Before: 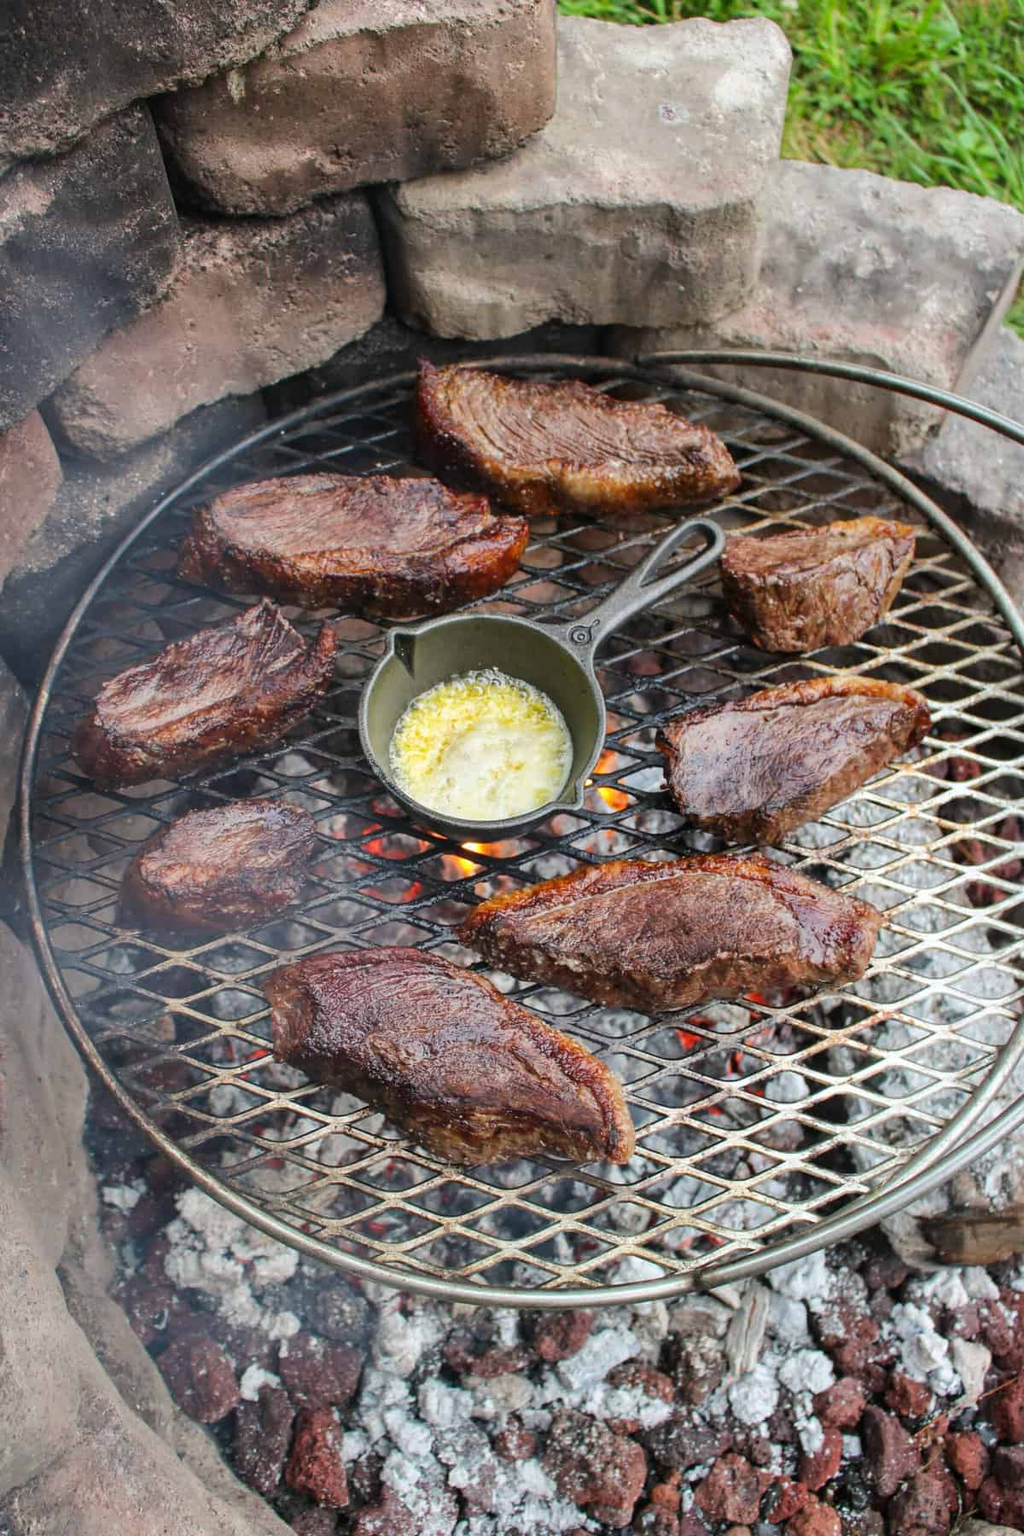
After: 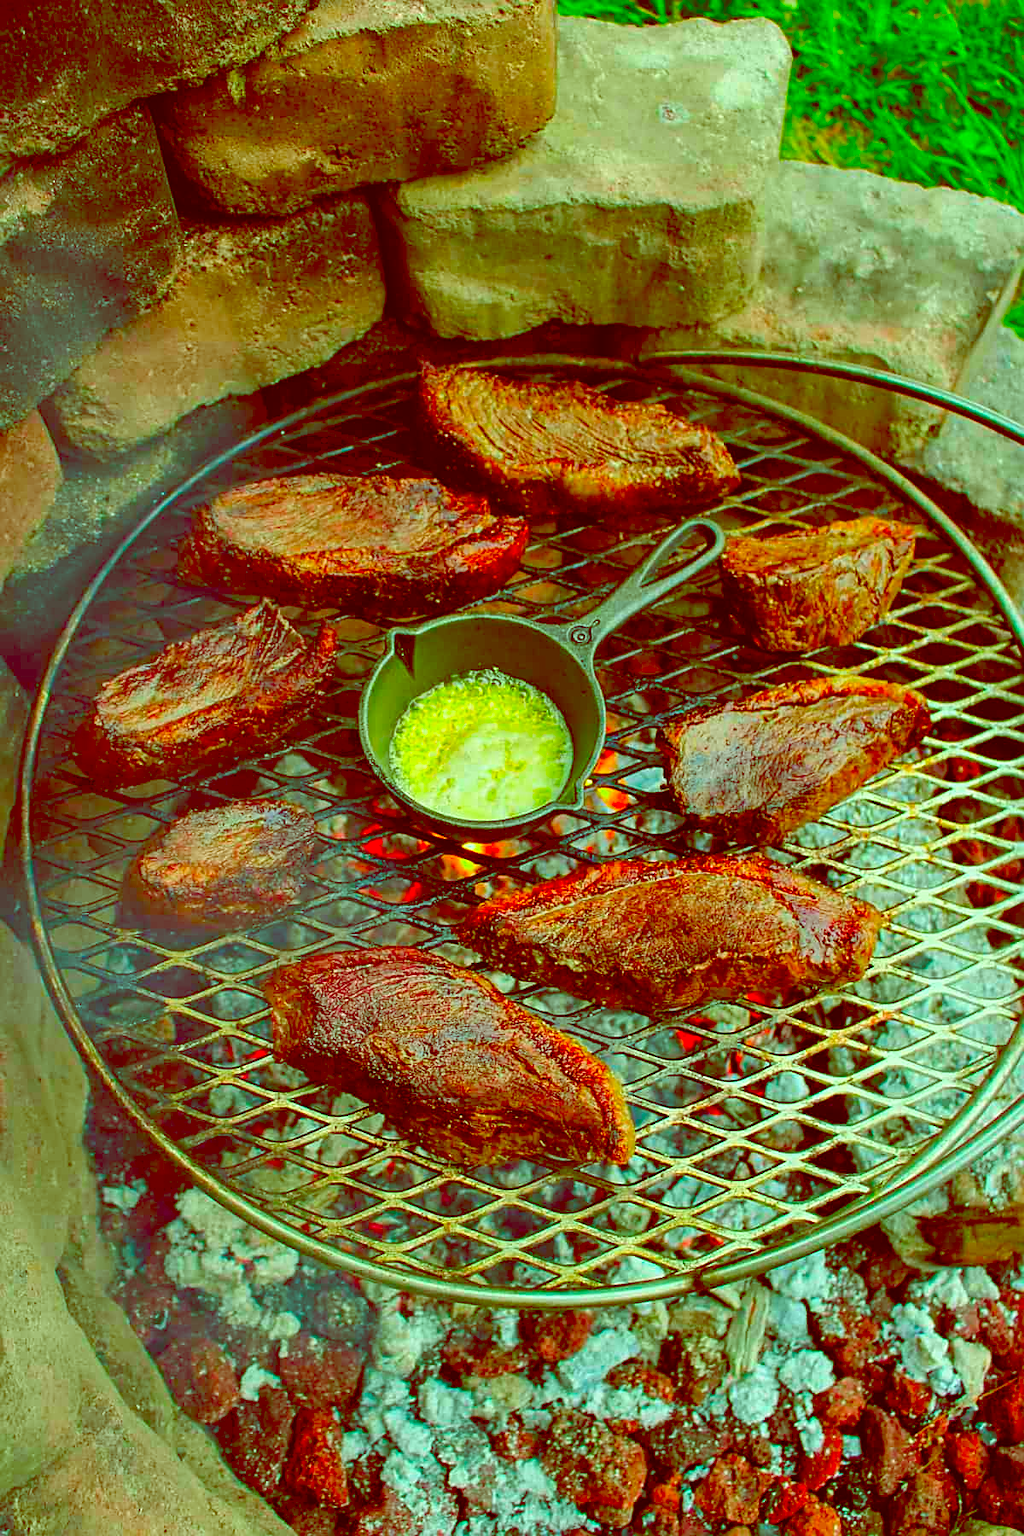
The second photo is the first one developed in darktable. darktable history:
color balance: lift [1, 1.015, 0.987, 0.985], gamma [1, 0.959, 1.042, 0.958], gain [0.927, 0.938, 1.072, 0.928], contrast 1.5%
color balance rgb: perceptual saturation grading › global saturation 20%, perceptual saturation grading › highlights -25%, perceptual saturation grading › shadows 25%
sharpen: on, module defaults
color correction: highlights a* 1.59, highlights b* -1.7, saturation 2.48
